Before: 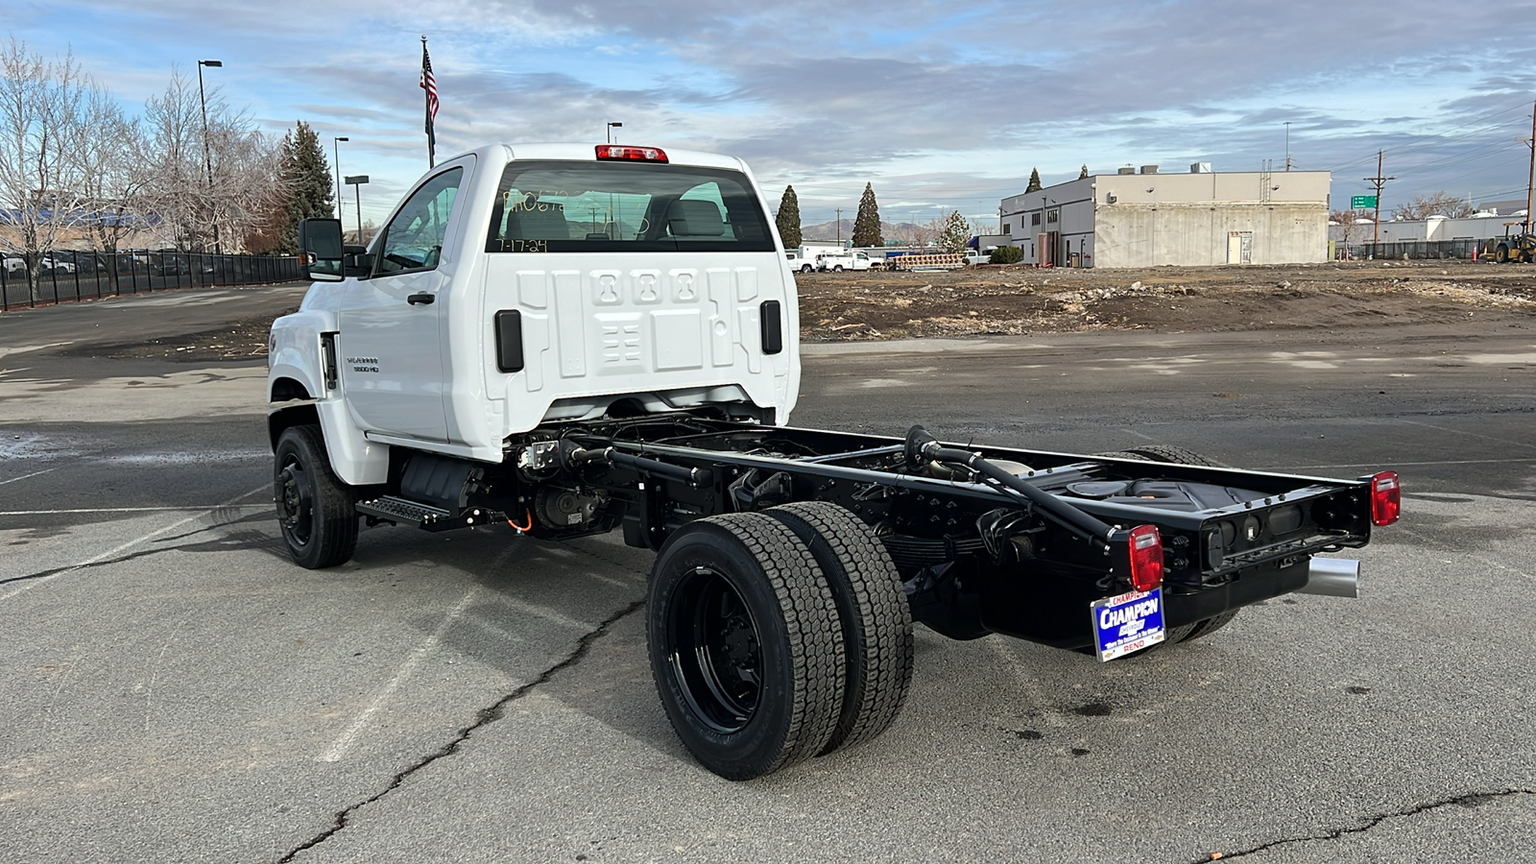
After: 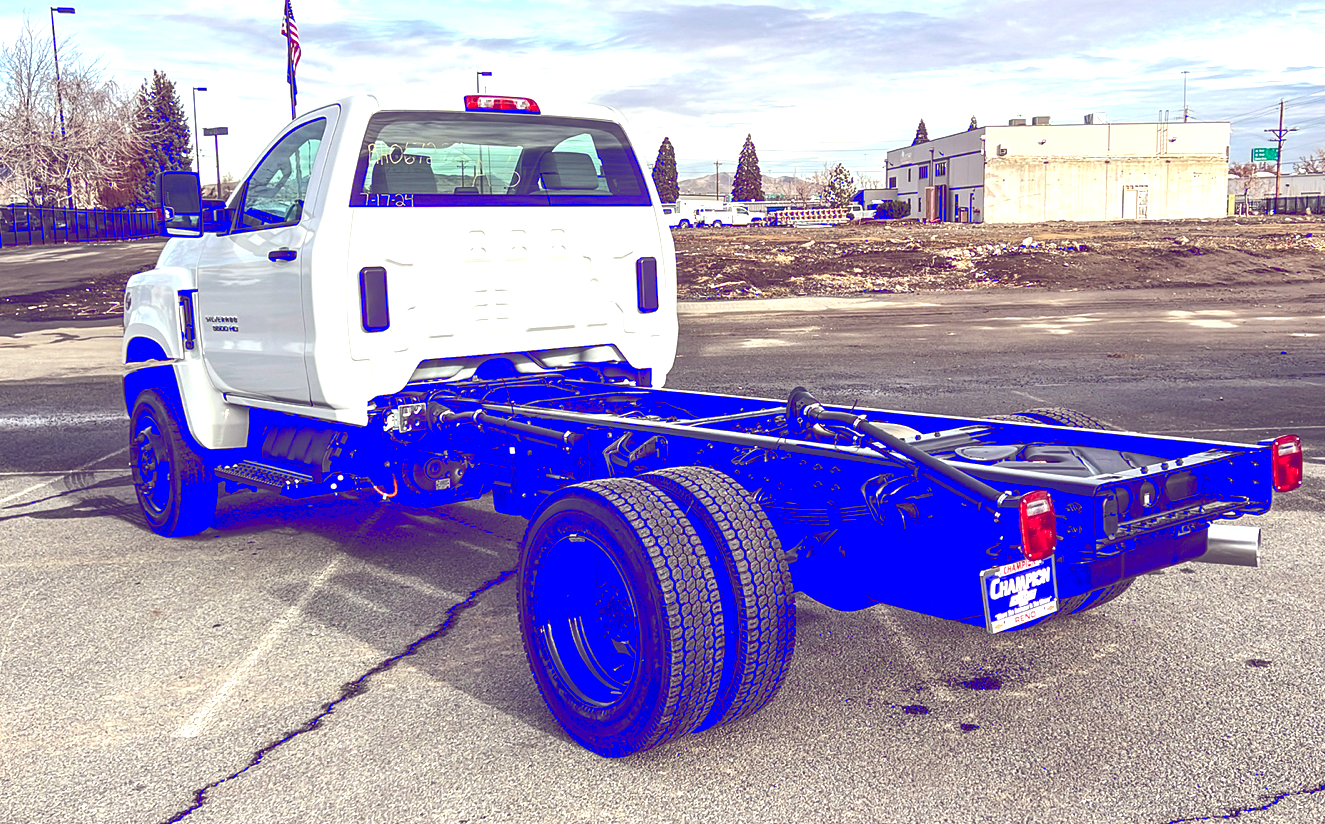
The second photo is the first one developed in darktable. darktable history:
color balance: lift [1.001, 0.997, 0.99, 1.01], gamma [1.007, 1, 0.975, 1.025], gain [1, 1.065, 1.052, 0.935], contrast 13.25%
crop: left 9.807%, top 6.259%, right 7.334%, bottom 2.177%
tone equalizer: -8 EV -0.75 EV, -7 EV -0.7 EV, -6 EV -0.6 EV, -5 EV -0.4 EV, -3 EV 0.4 EV, -2 EV 0.6 EV, -1 EV 0.7 EV, +0 EV 0.75 EV, edges refinement/feathering 500, mask exposure compensation -1.57 EV, preserve details no
local contrast: on, module defaults
tone curve: curves: ch0 [(0, 0.137) (1, 1)], color space Lab, linked channels, preserve colors none
